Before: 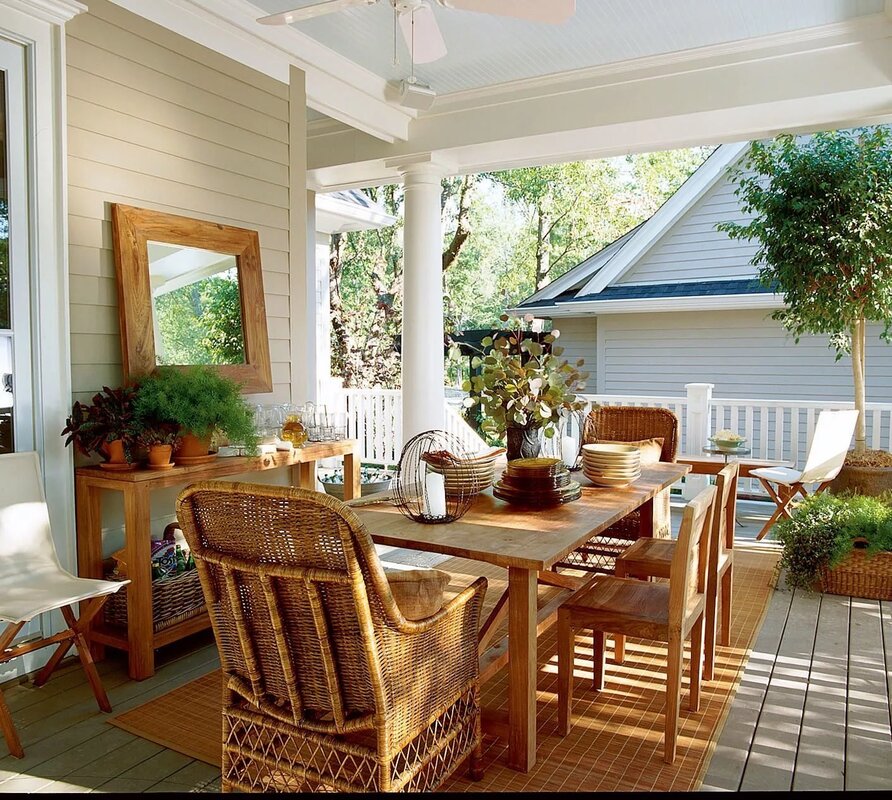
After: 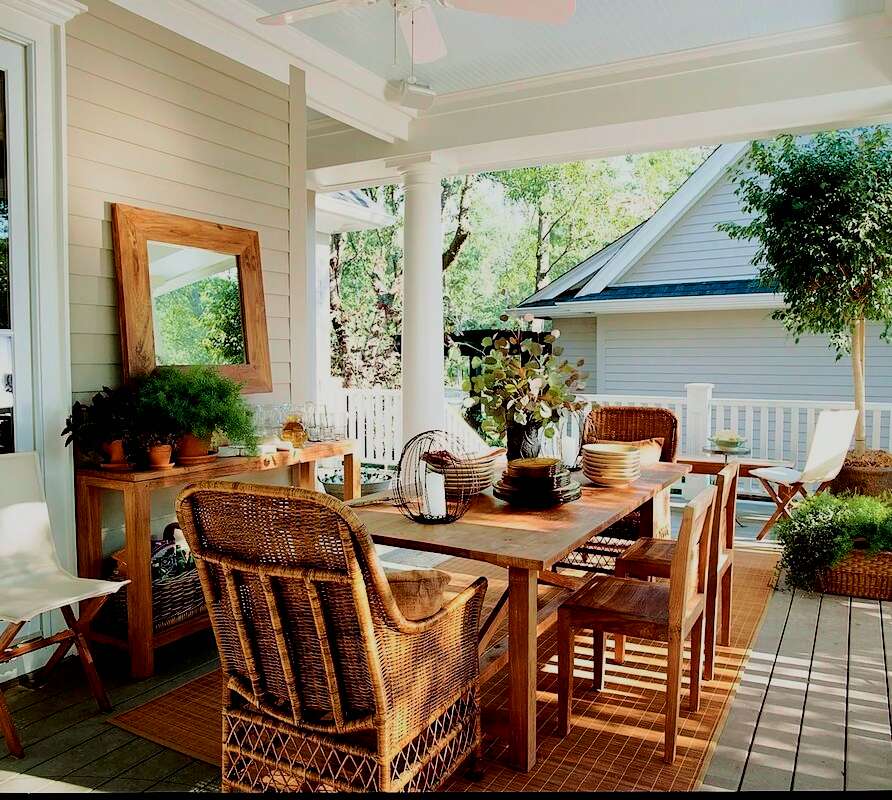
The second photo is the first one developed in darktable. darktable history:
shadows and highlights: shadows 10, white point adjustment 1, highlights -40
filmic rgb: black relative exposure -3.31 EV, white relative exposure 3.45 EV, hardness 2.36, contrast 1.103
tone curve: curves: ch0 [(0, 0) (0.068, 0.031) (0.175, 0.132) (0.337, 0.304) (0.498, 0.511) (0.748, 0.762) (0.993, 0.954)]; ch1 [(0, 0) (0.294, 0.184) (0.359, 0.34) (0.362, 0.35) (0.43, 0.41) (0.469, 0.453) (0.495, 0.489) (0.54, 0.563) (0.612, 0.641) (1, 1)]; ch2 [(0, 0) (0.431, 0.419) (0.495, 0.502) (0.524, 0.534) (0.557, 0.56) (0.634, 0.654) (0.728, 0.722) (1, 1)], color space Lab, independent channels, preserve colors none
